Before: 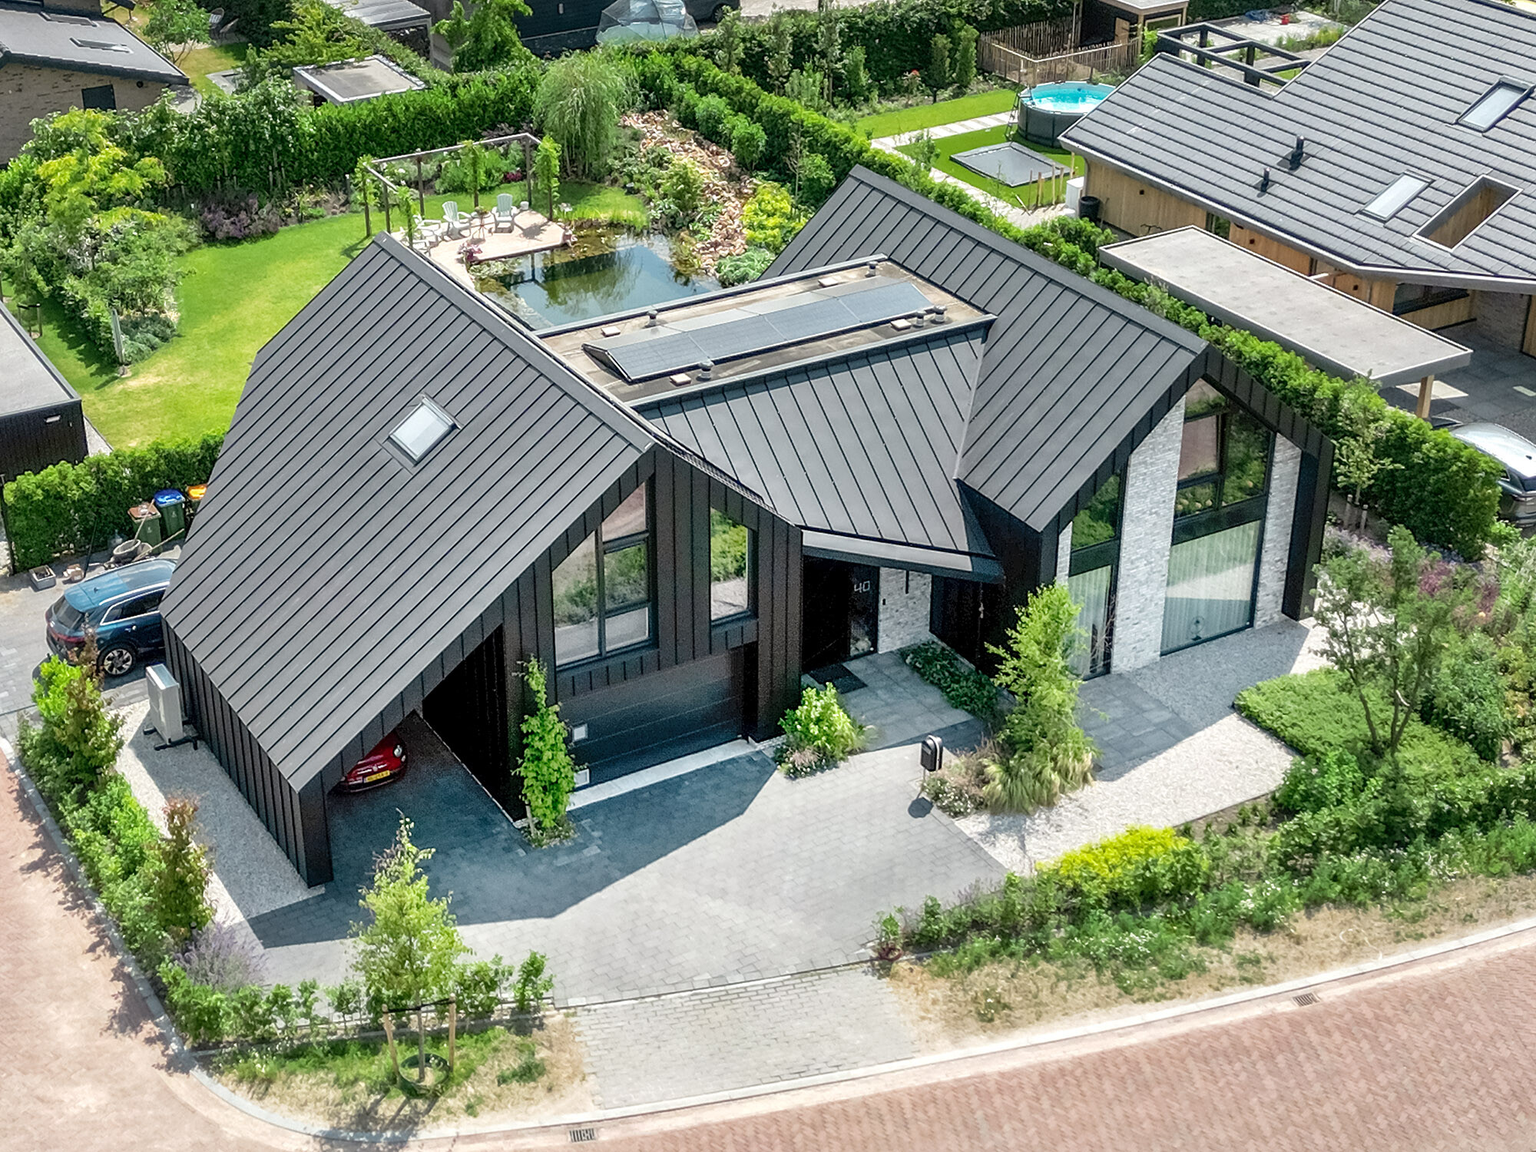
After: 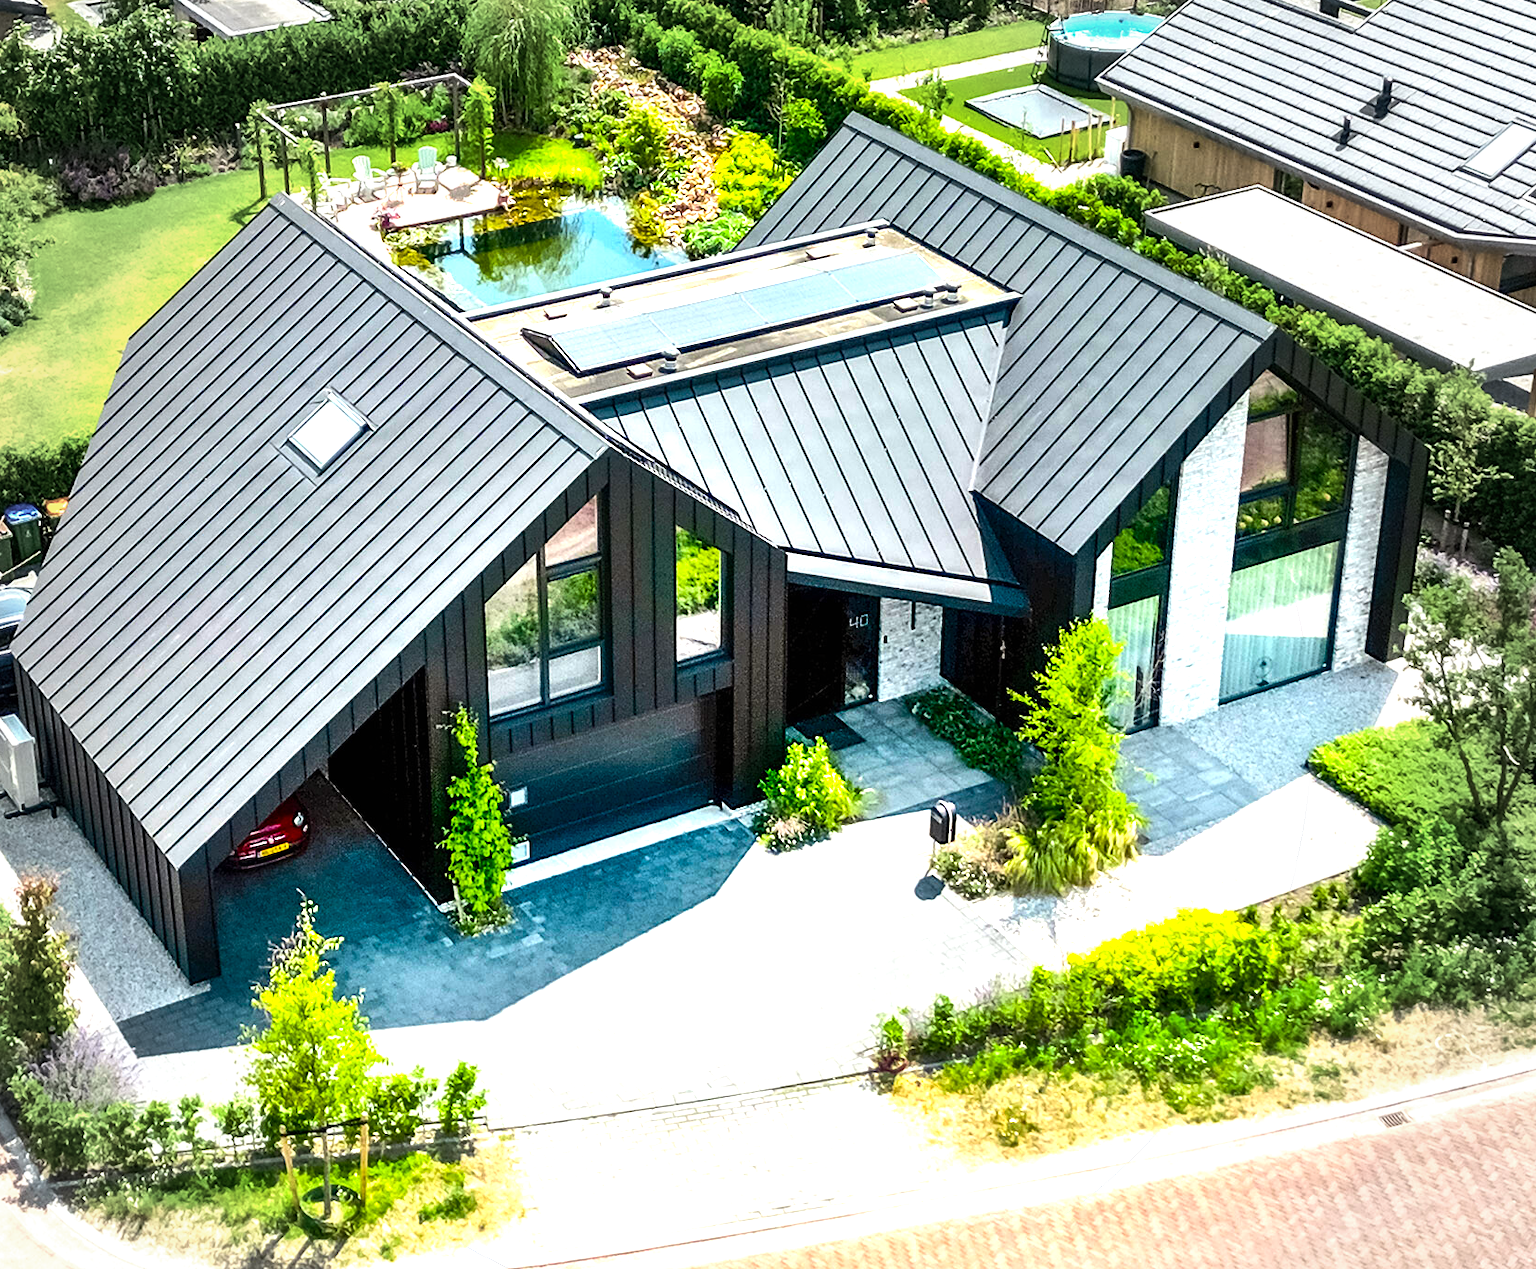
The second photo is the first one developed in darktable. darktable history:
exposure: black level correction 0, exposure 0.947 EV, compensate exposure bias true, compensate highlight preservation false
crop: left 9.808%, top 6.3%, right 7.337%, bottom 2.406%
color balance rgb: power › chroma 0.239%, power › hue 61.02°, linear chroma grading › global chroma 39.957%, perceptual saturation grading › global saturation 25.45%, perceptual brilliance grading › highlights 3.725%, perceptual brilliance grading › mid-tones -19.196%, perceptual brilliance grading › shadows -41.41%, global vibrance 20%
vignetting: fall-off start 76.08%, fall-off radius 26.43%, brightness -0.209, center (-0.036, 0.155), width/height ratio 0.974, unbound false
